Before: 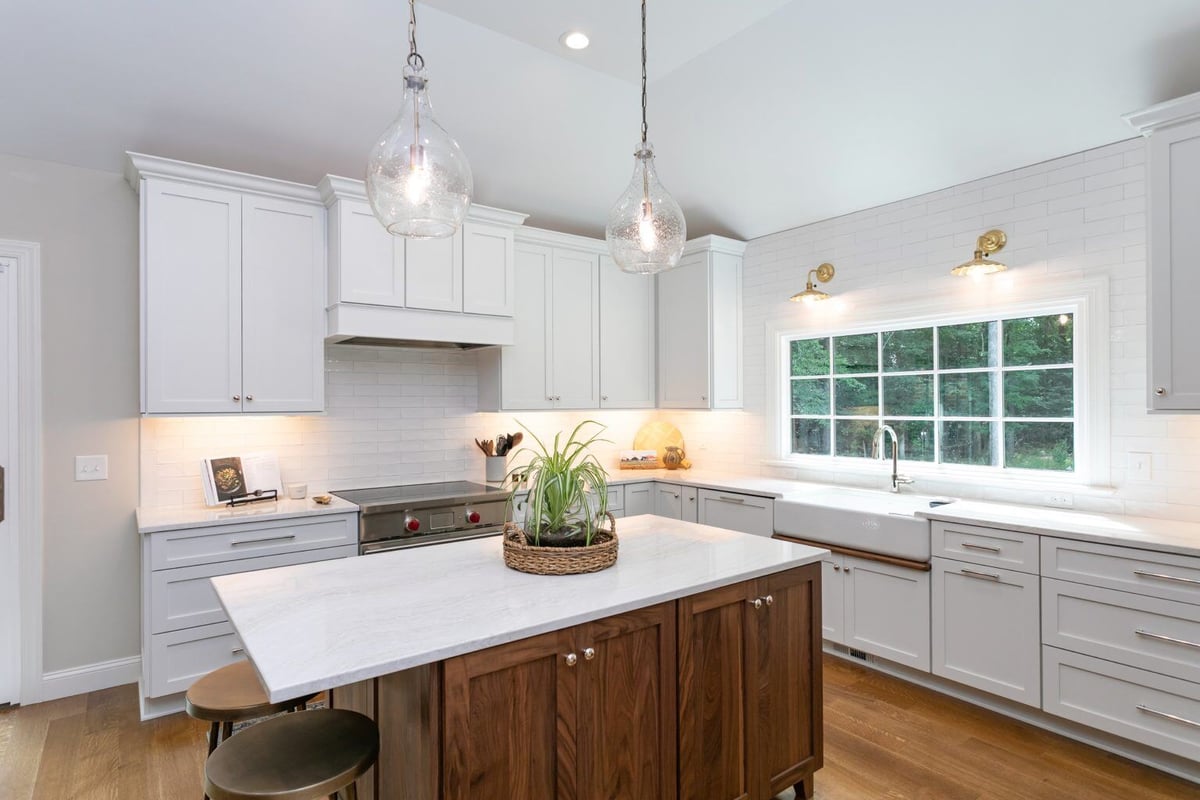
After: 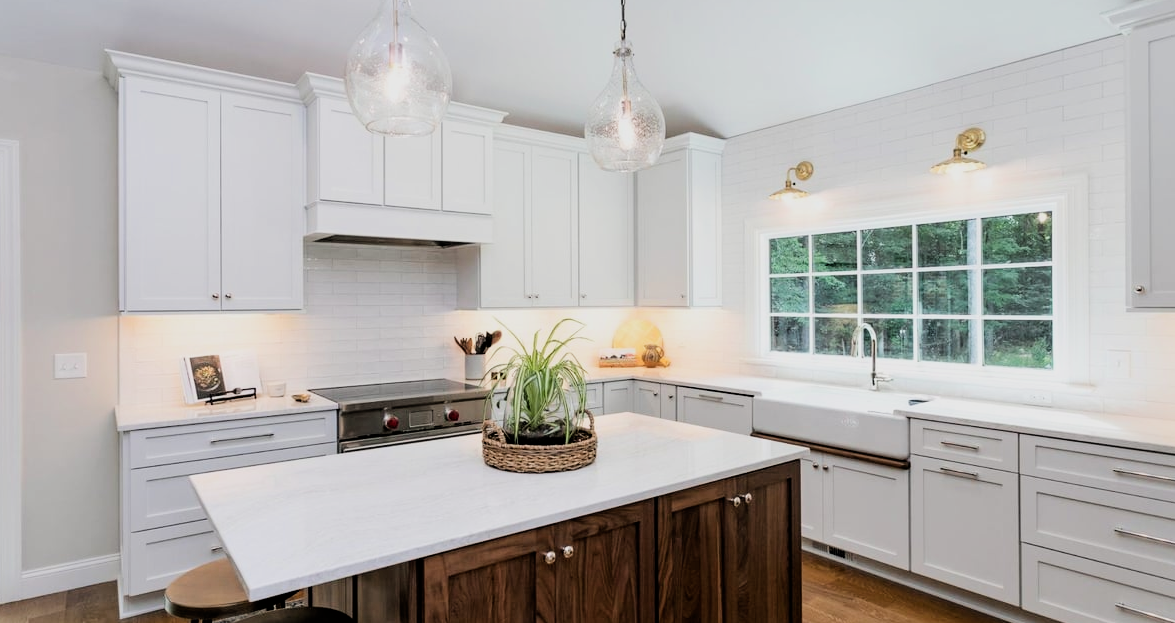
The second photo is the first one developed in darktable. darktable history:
crop and rotate: left 1.814%, top 12.818%, right 0.25%, bottom 9.225%
filmic rgb: black relative exposure -5 EV, hardness 2.88, contrast 1.4
